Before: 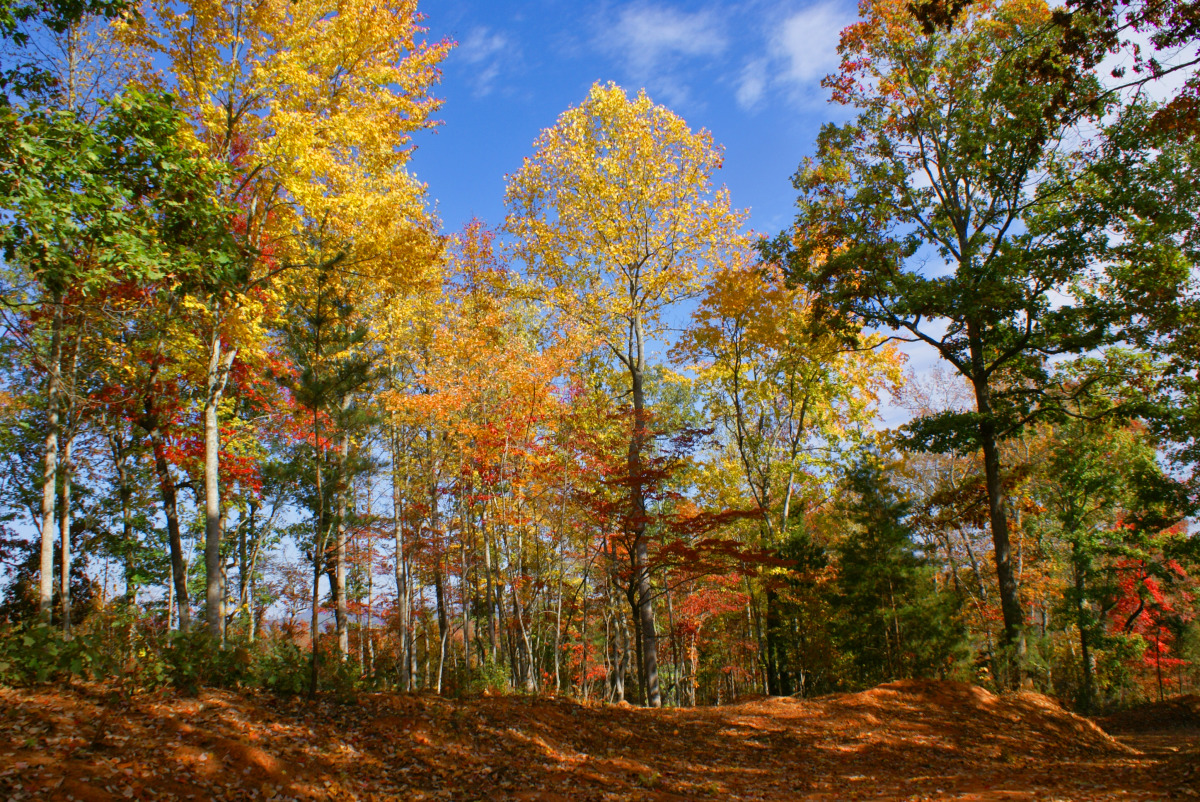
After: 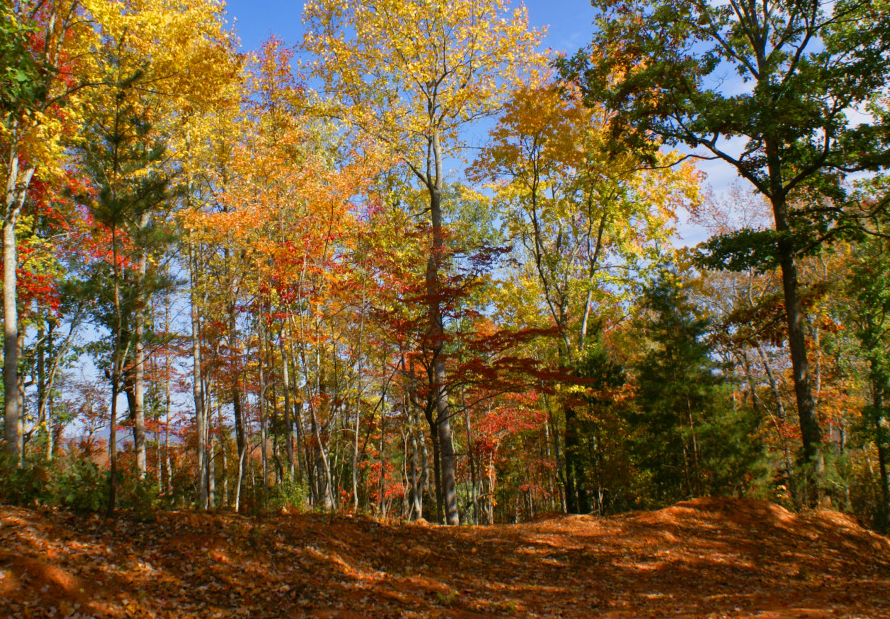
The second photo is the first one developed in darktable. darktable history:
crop: left 16.875%, top 22.795%, right 8.943%
